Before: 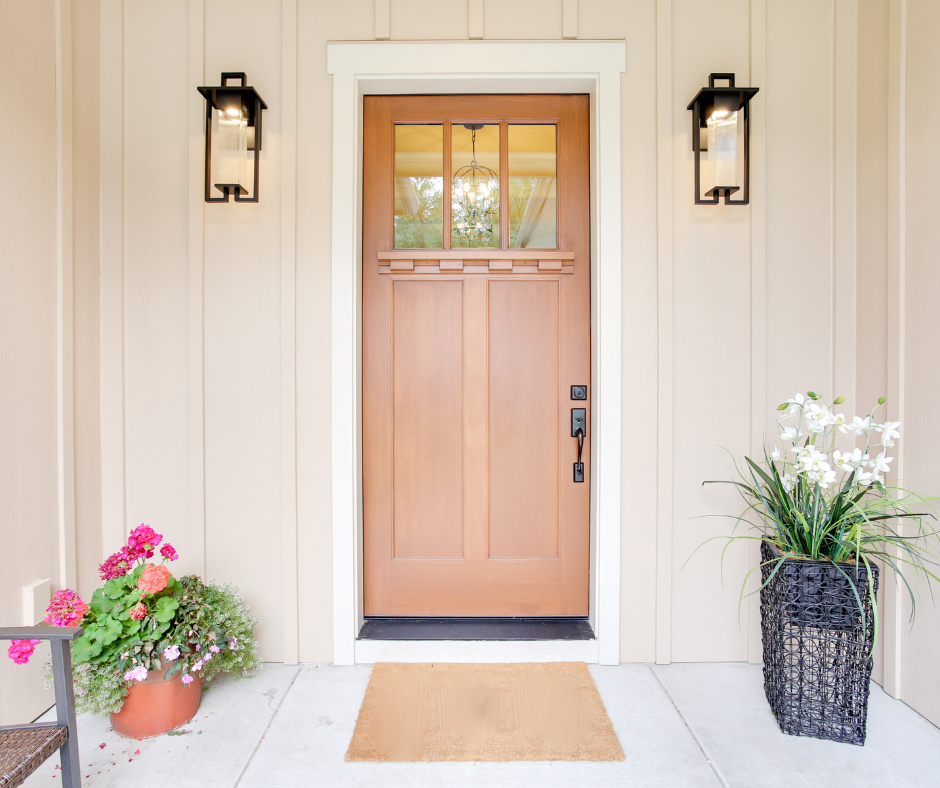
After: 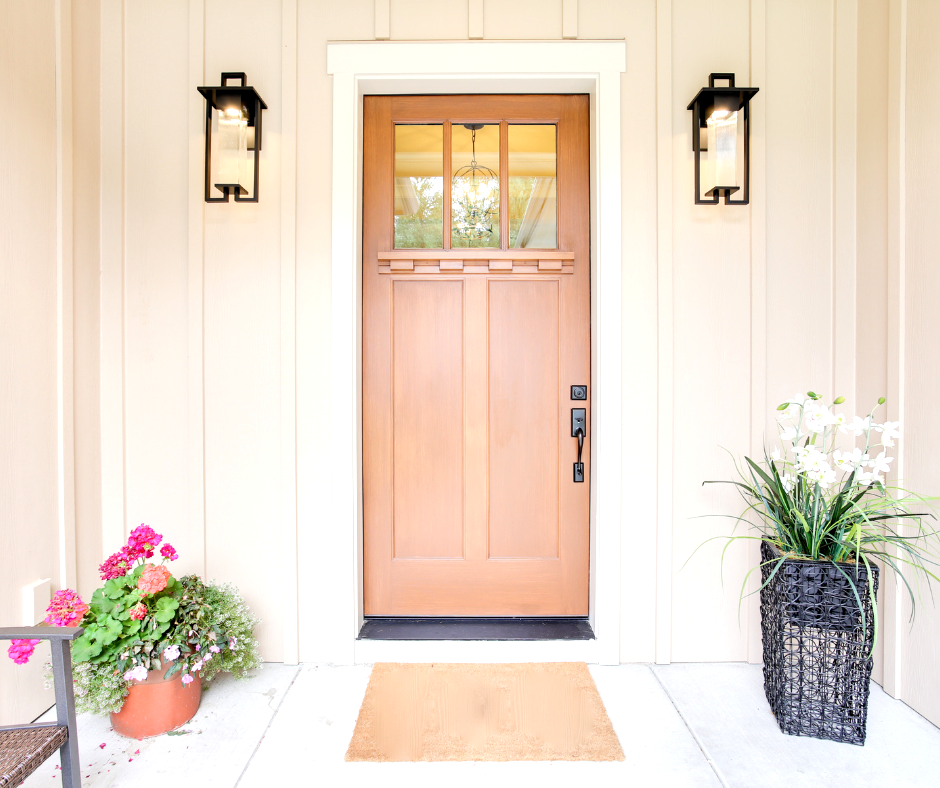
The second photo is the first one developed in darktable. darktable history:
levels: black 0.056%, levels [0.018, 0.493, 1]
tone equalizer: -8 EV -0.381 EV, -7 EV -0.385 EV, -6 EV -0.323 EV, -5 EV -0.19 EV, -3 EV 0.243 EV, -2 EV 0.333 EV, -1 EV 0.408 EV, +0 EV 0.433 EV, edges refinement/feathering 500, mask exposure compensation -1.57 EV, preserve details no
